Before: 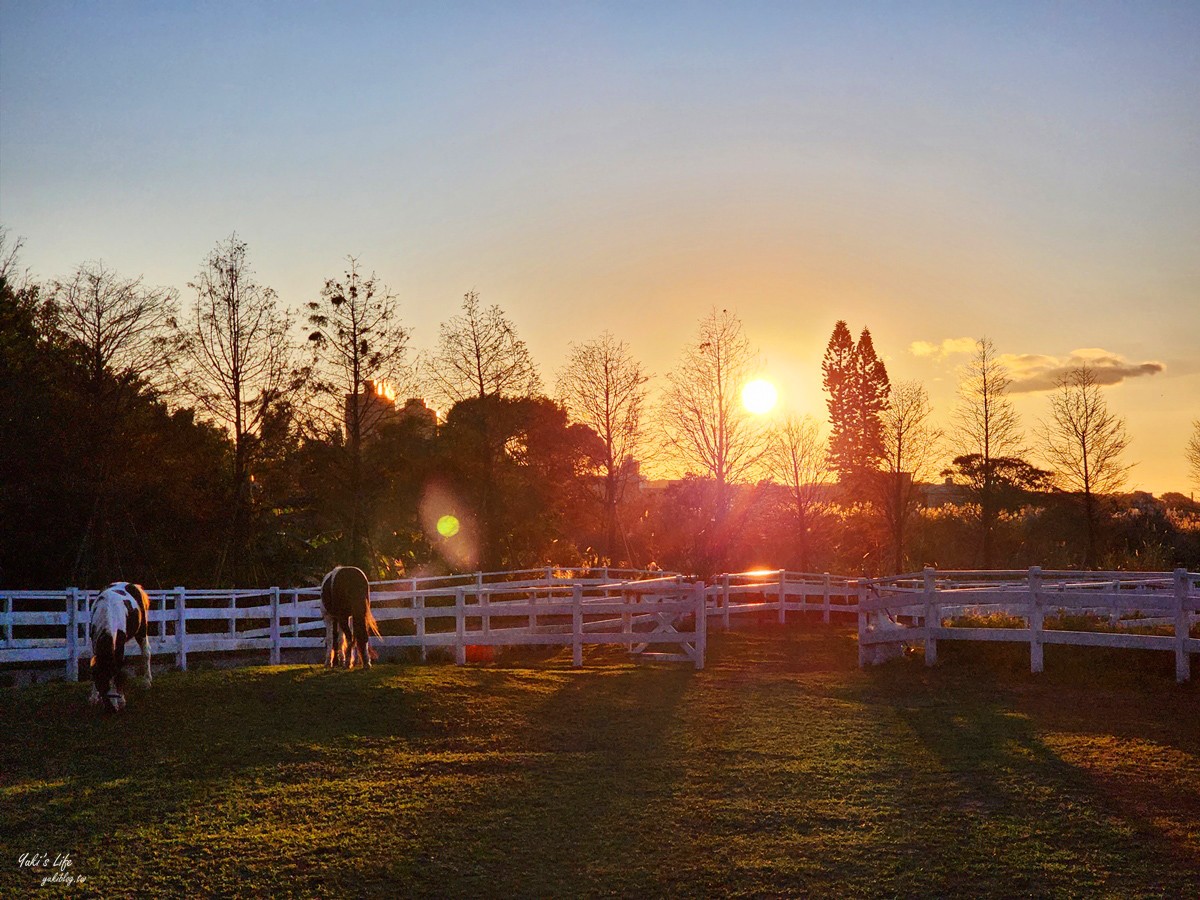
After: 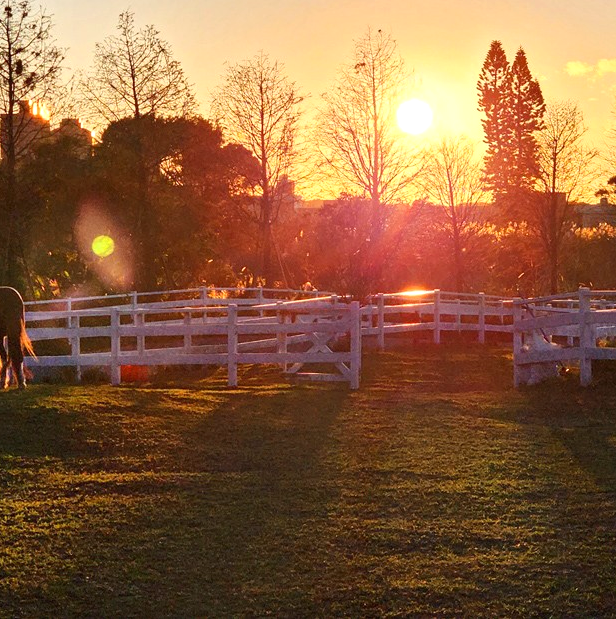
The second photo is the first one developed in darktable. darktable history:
crop and rotate: left 28.767%, top 31.139%, right 19.827%
exposure: exposure 0.374 EV, compensate highlight preservation false
